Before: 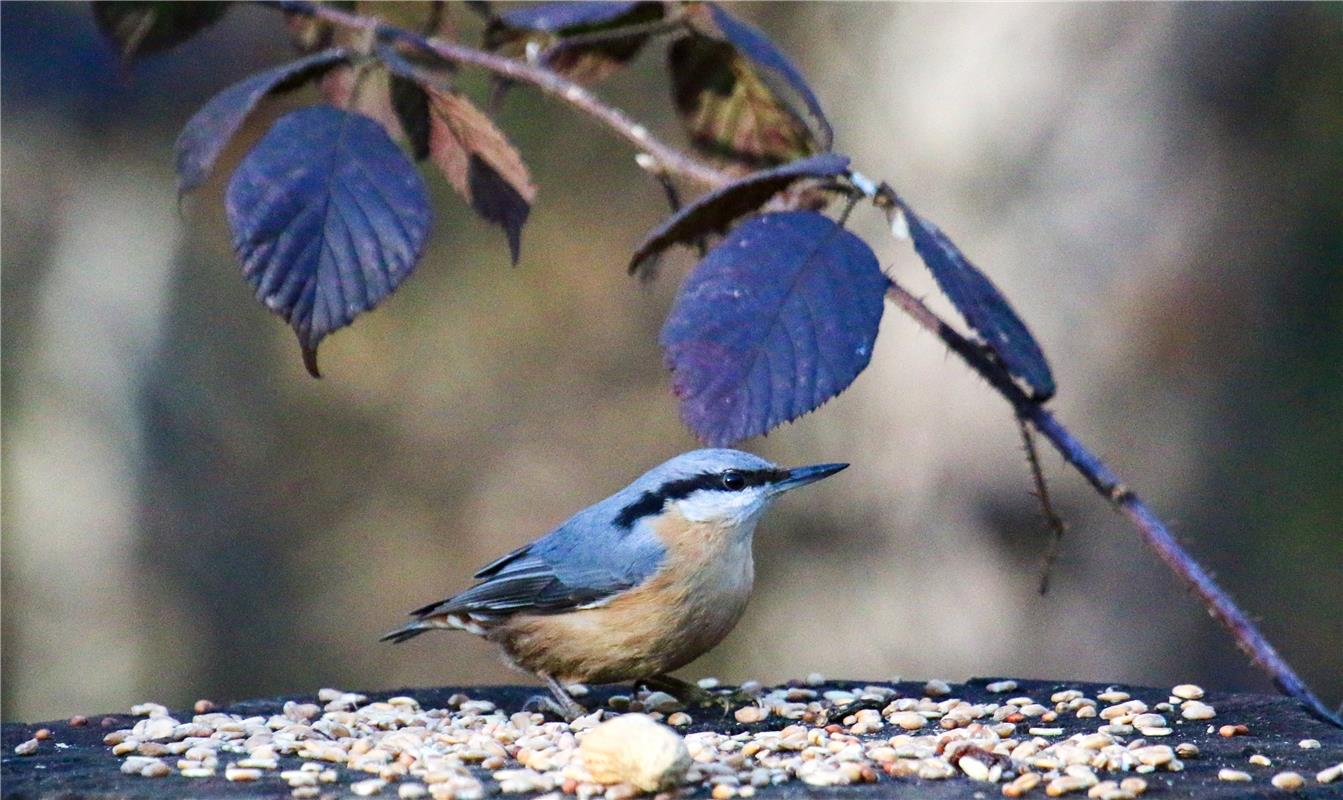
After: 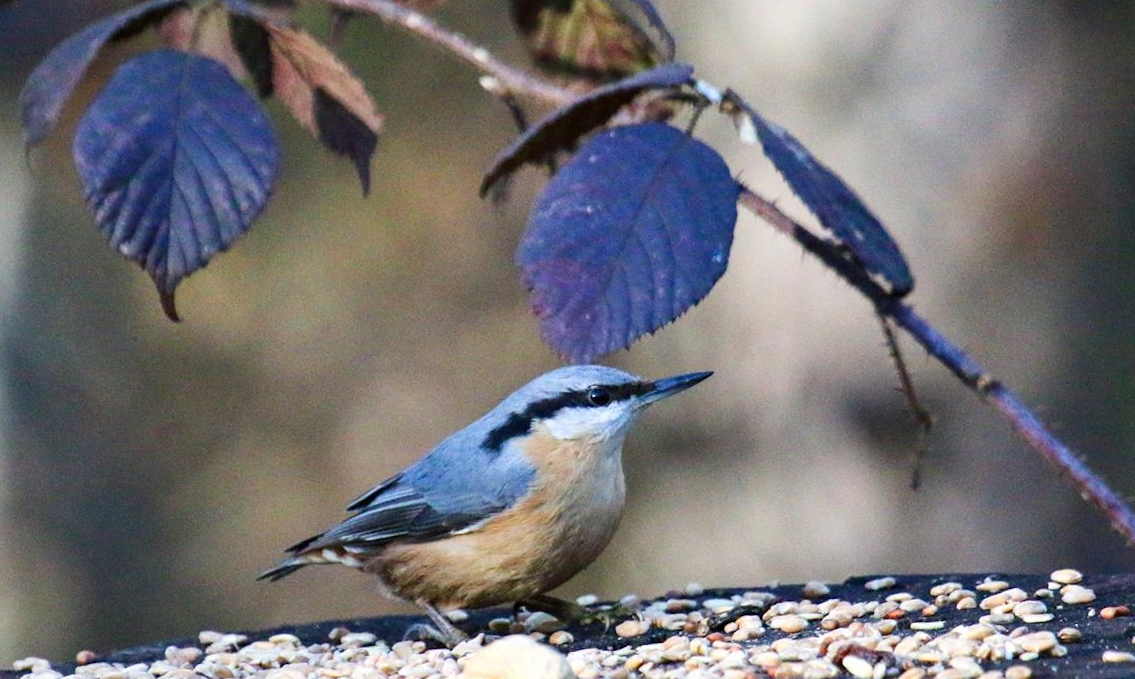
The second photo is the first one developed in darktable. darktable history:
crop and rotate: angle 3.85°, left 6.132%, top 5.71%
